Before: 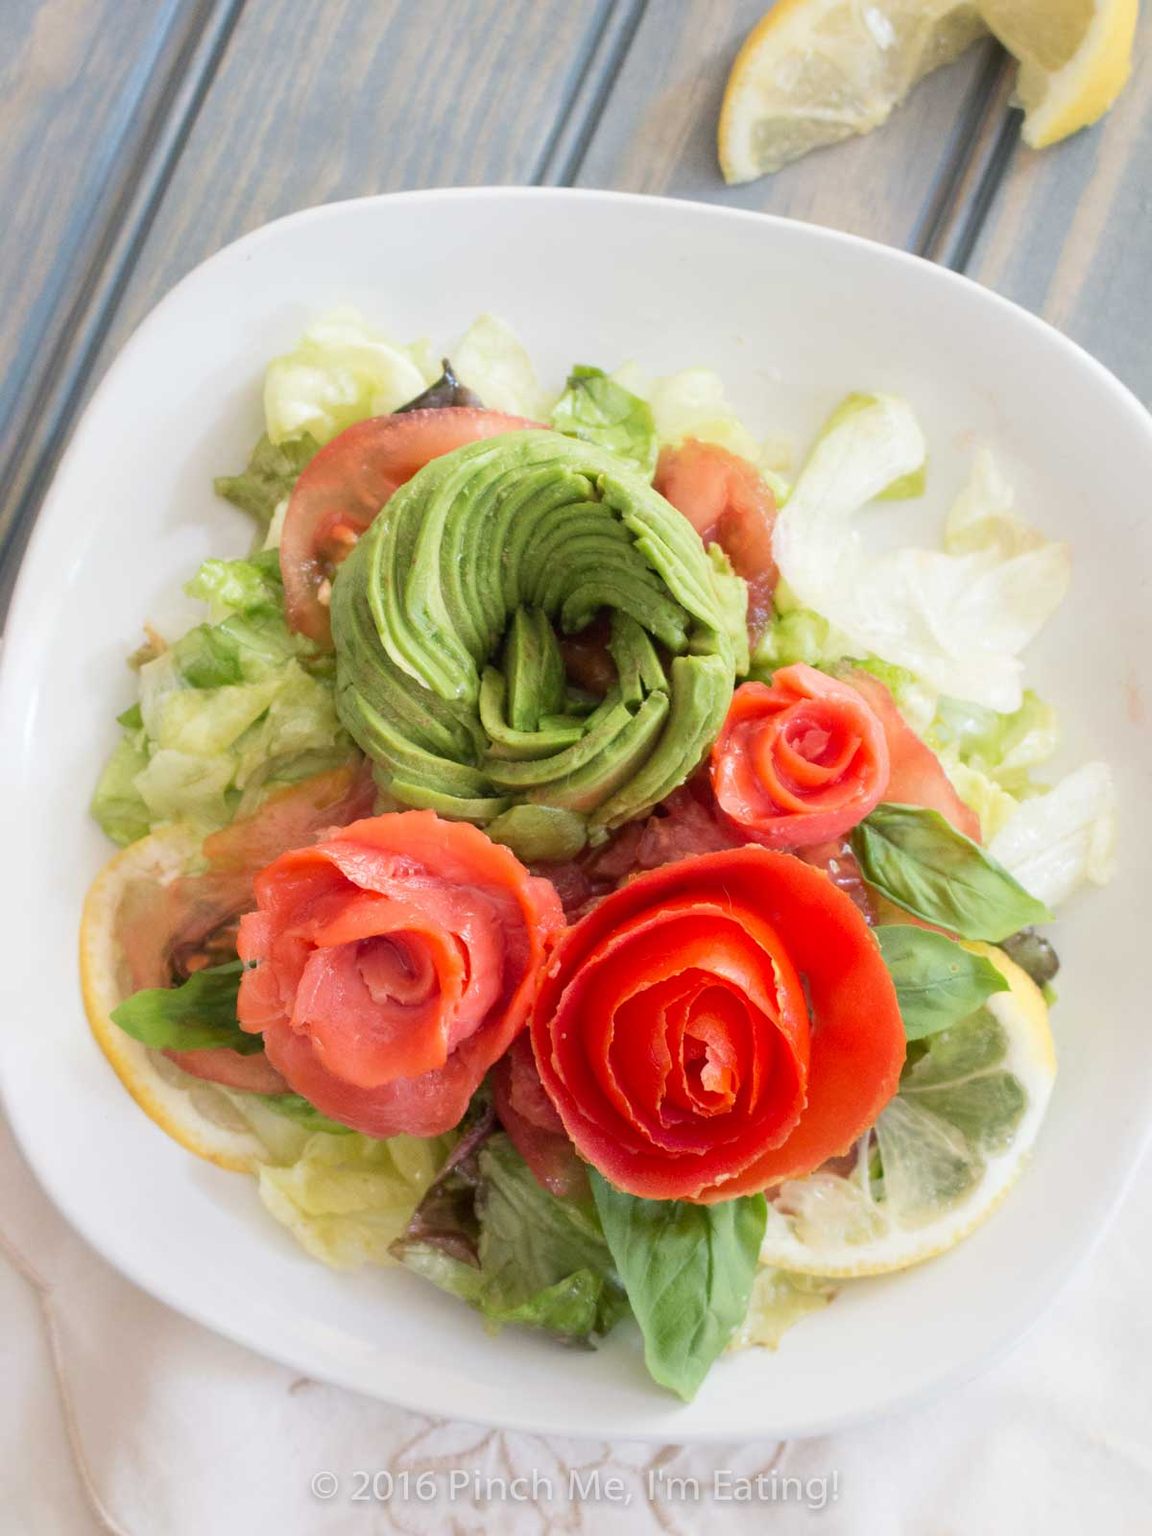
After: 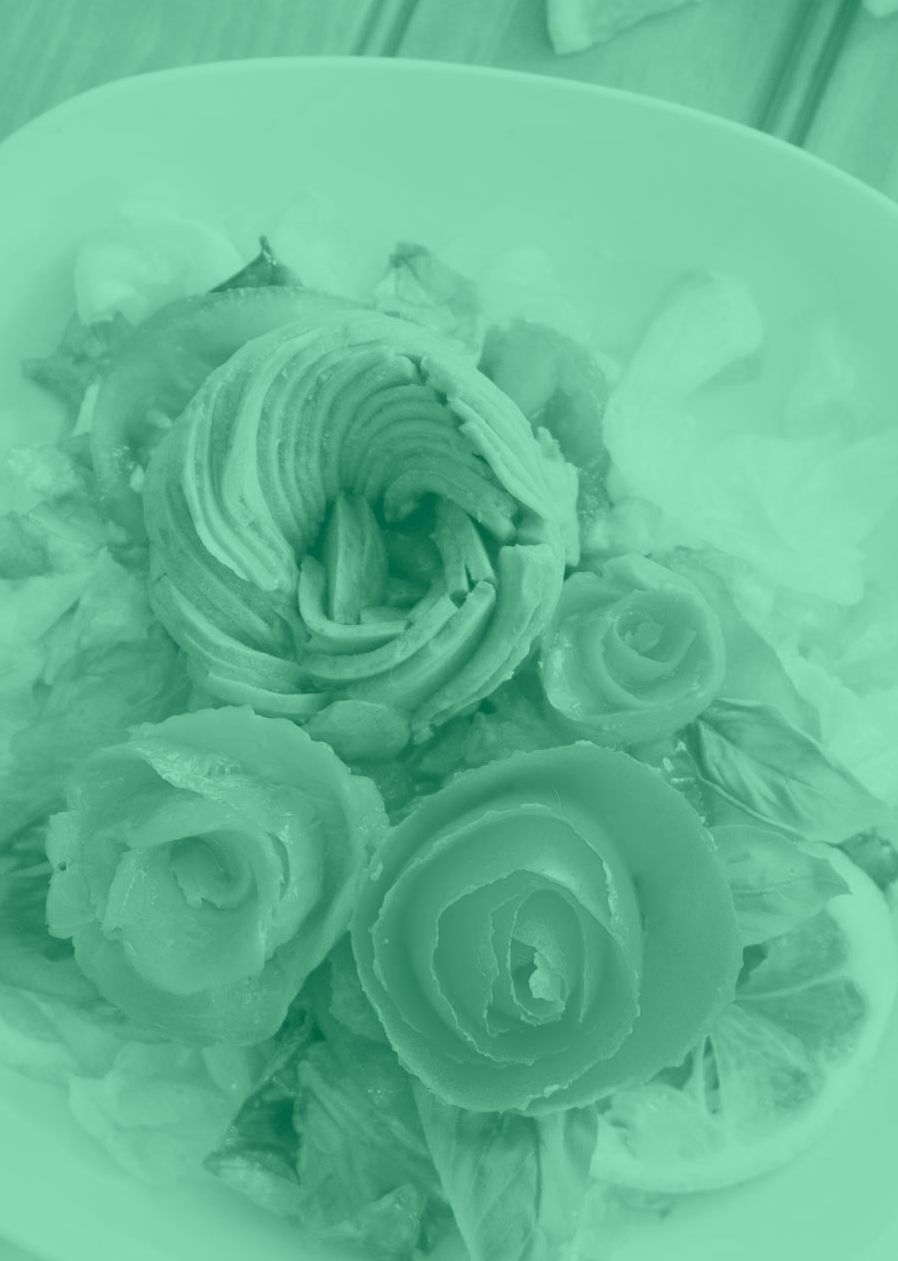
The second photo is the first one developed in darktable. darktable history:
colorize: hue 147.6°, saturation 65%, lightness 21.64%
rotate and perspective: crop left 0, crop top 0
crop: left 16.768%, top 8.653%, right 8.362%, bottom 12.485%
